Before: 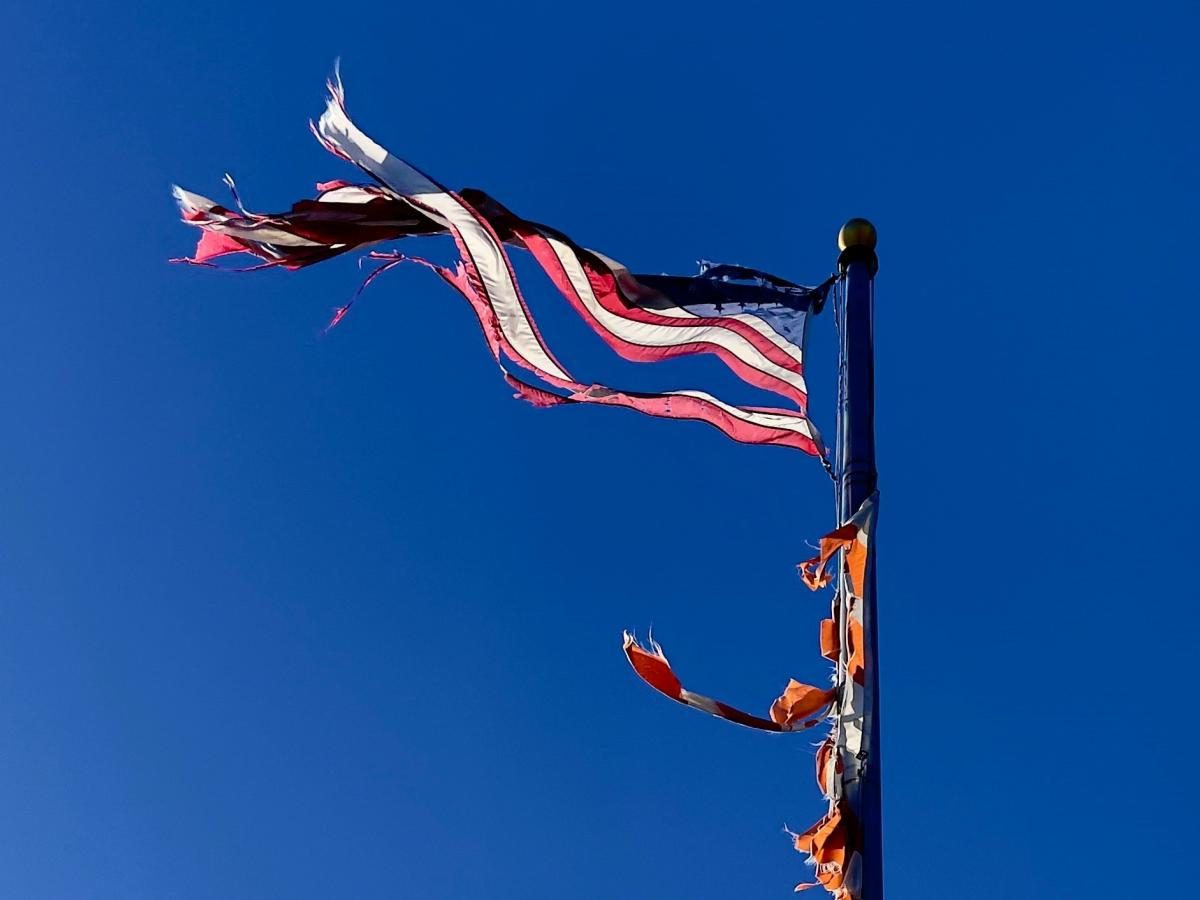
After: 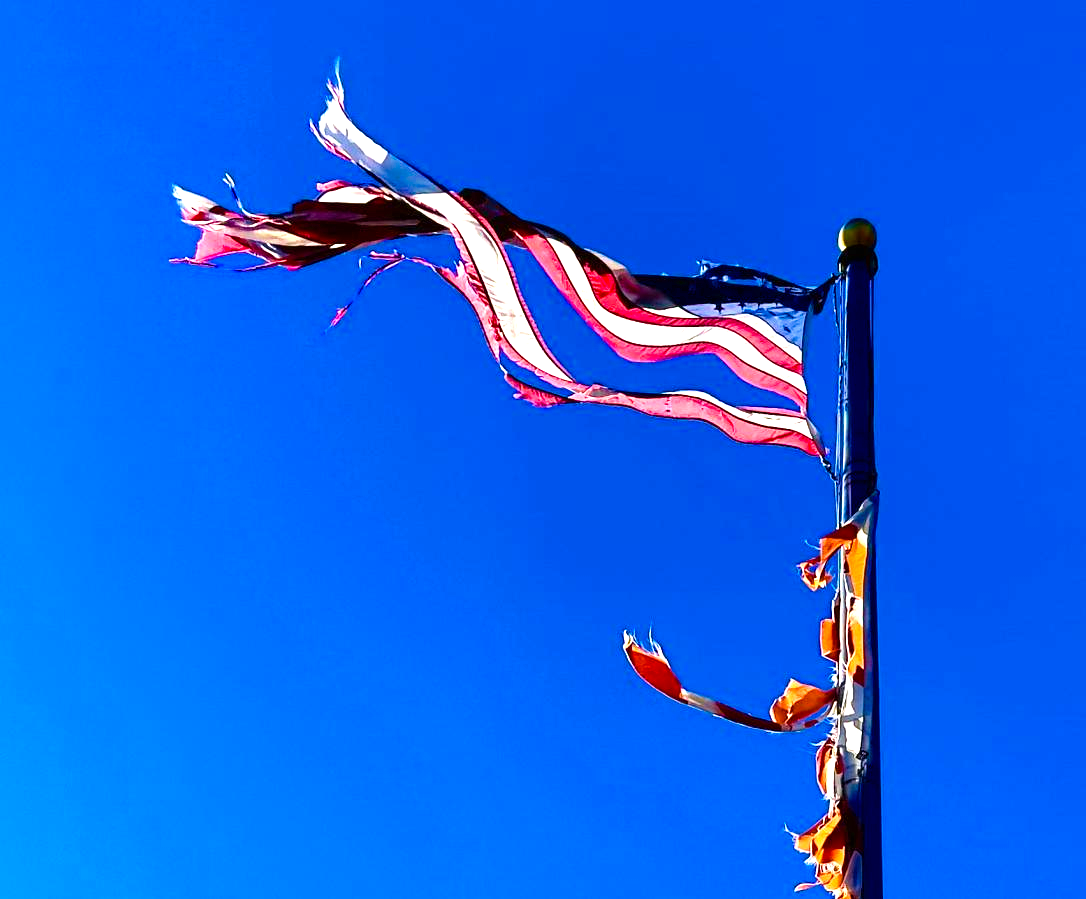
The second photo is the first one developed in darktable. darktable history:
crop: right 9.487%, bottom 0.026%
exposure: black level correction 0, exposure 0.951 EV, compensate highlight preservation false
color balance rgb: highlights gain › luminance 15.071%, linear chroma grading › global chroma 15.228%, perceptual saturation grading › global saturation 20%, perceptual saturation grading › highlights -25.752%, perceptual saturation grading › shadows 26.131%, global vibrance 34.829%
velvia: on, module defaults
